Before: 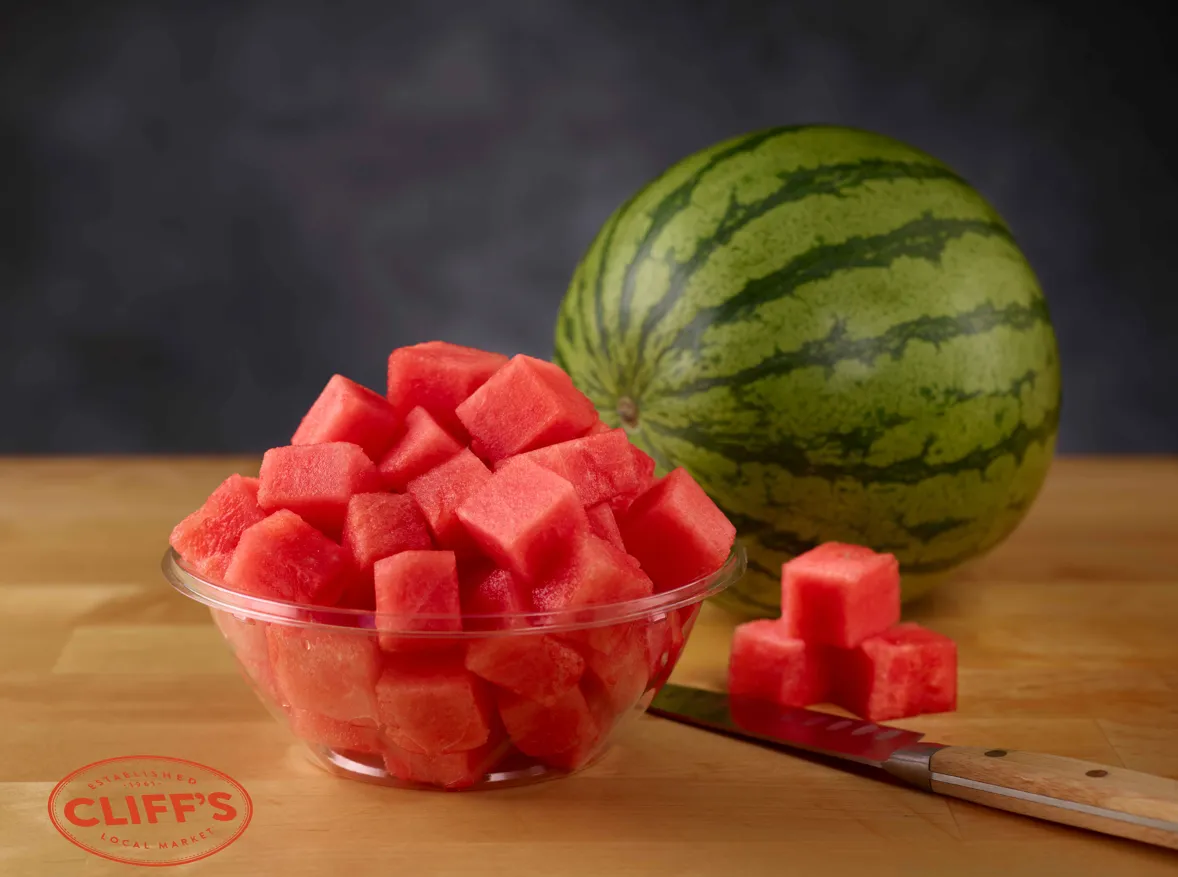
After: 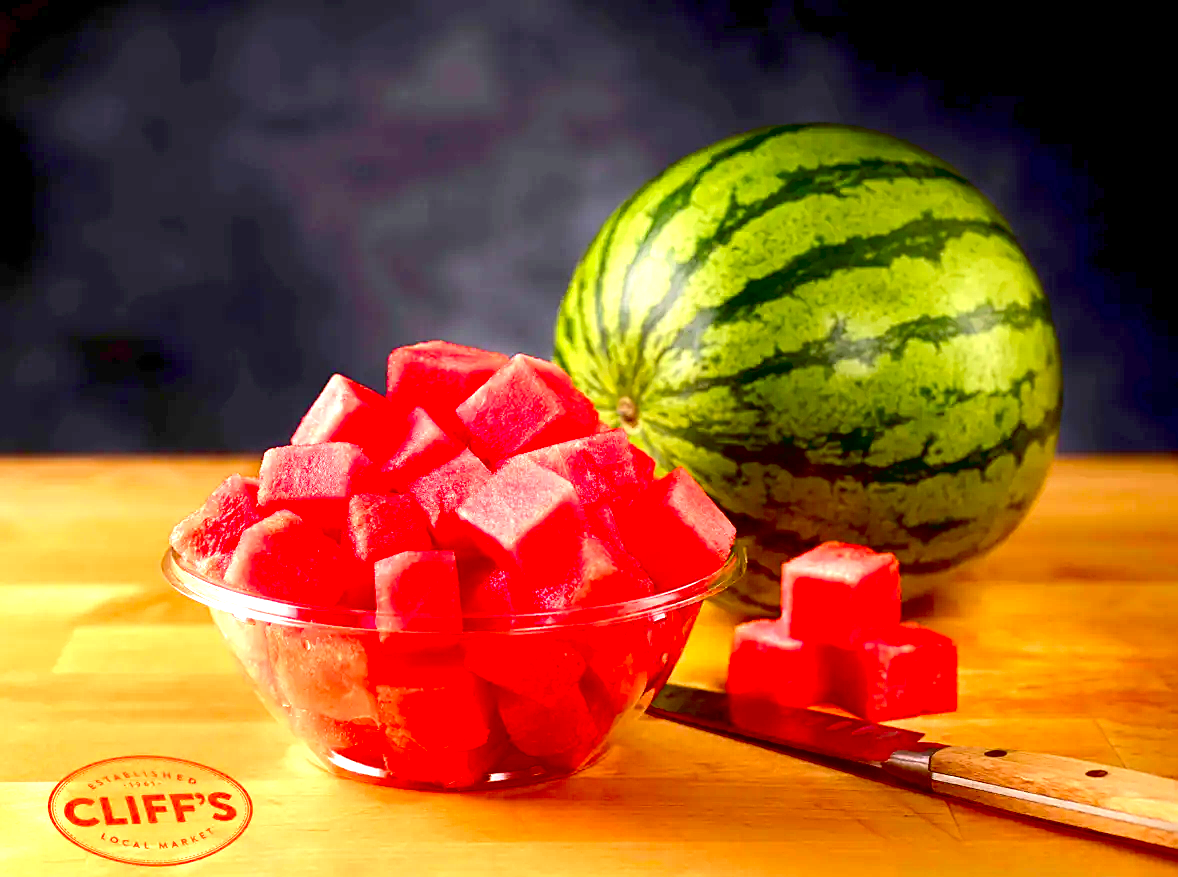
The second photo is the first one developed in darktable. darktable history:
sharpen: on, module defaults
contrast brightness saturation: contrast 0.12, brightness -0.12, saturation 0.2
exposure: black level correction 0.016, exposure 1.774 EV, compensate highlight preservation false
